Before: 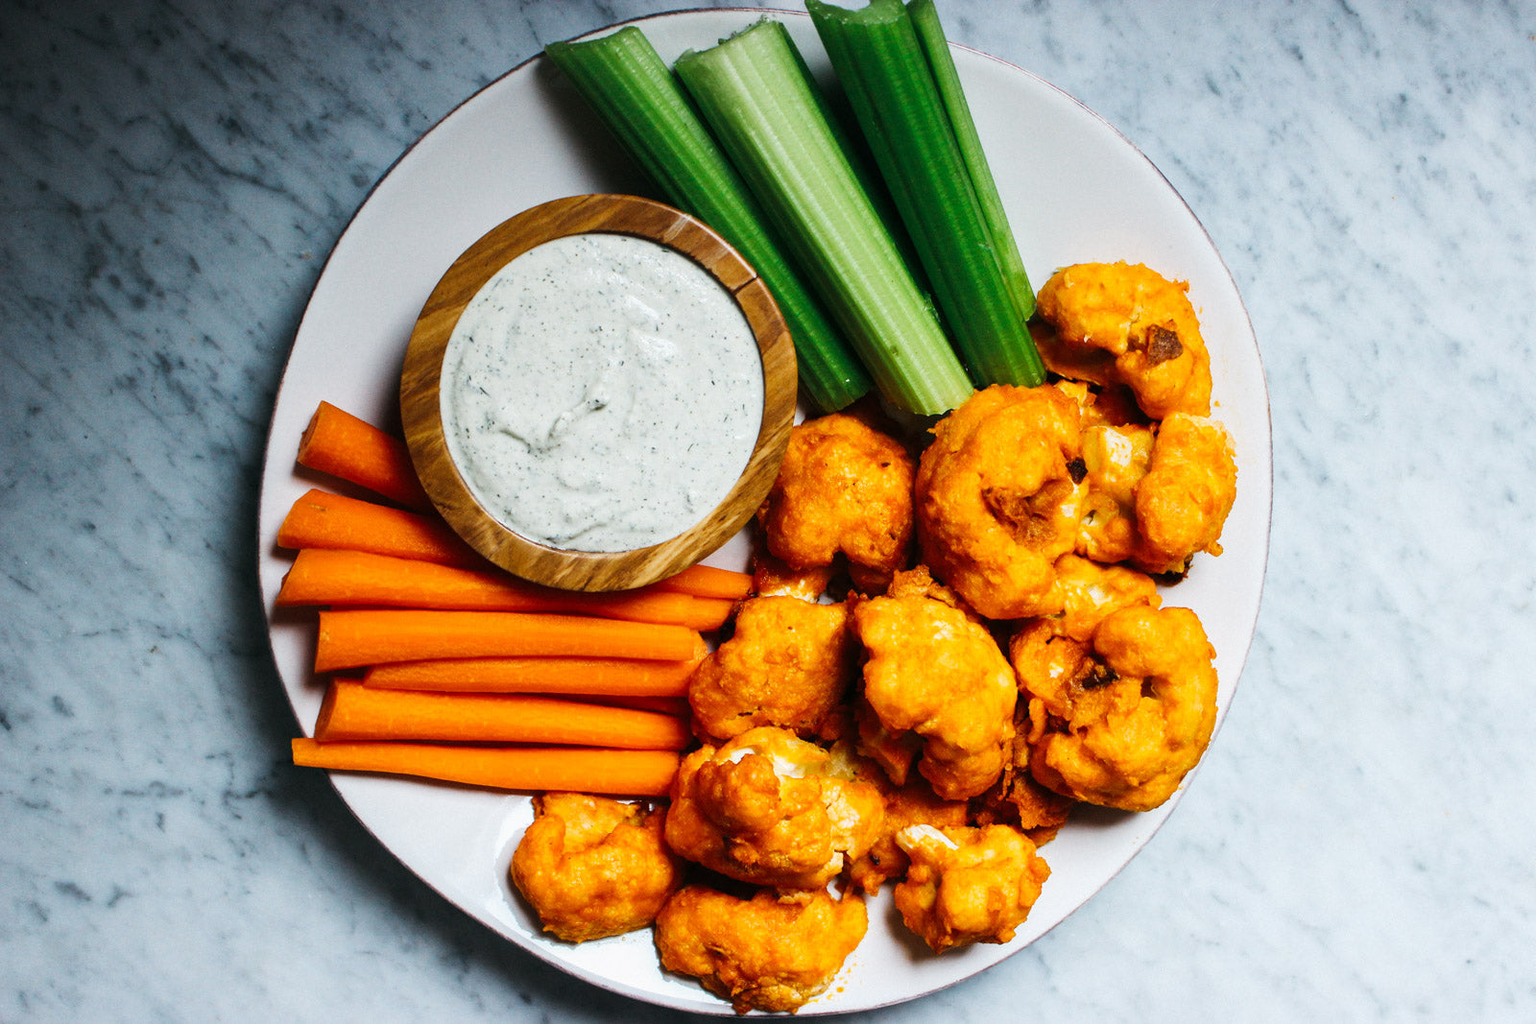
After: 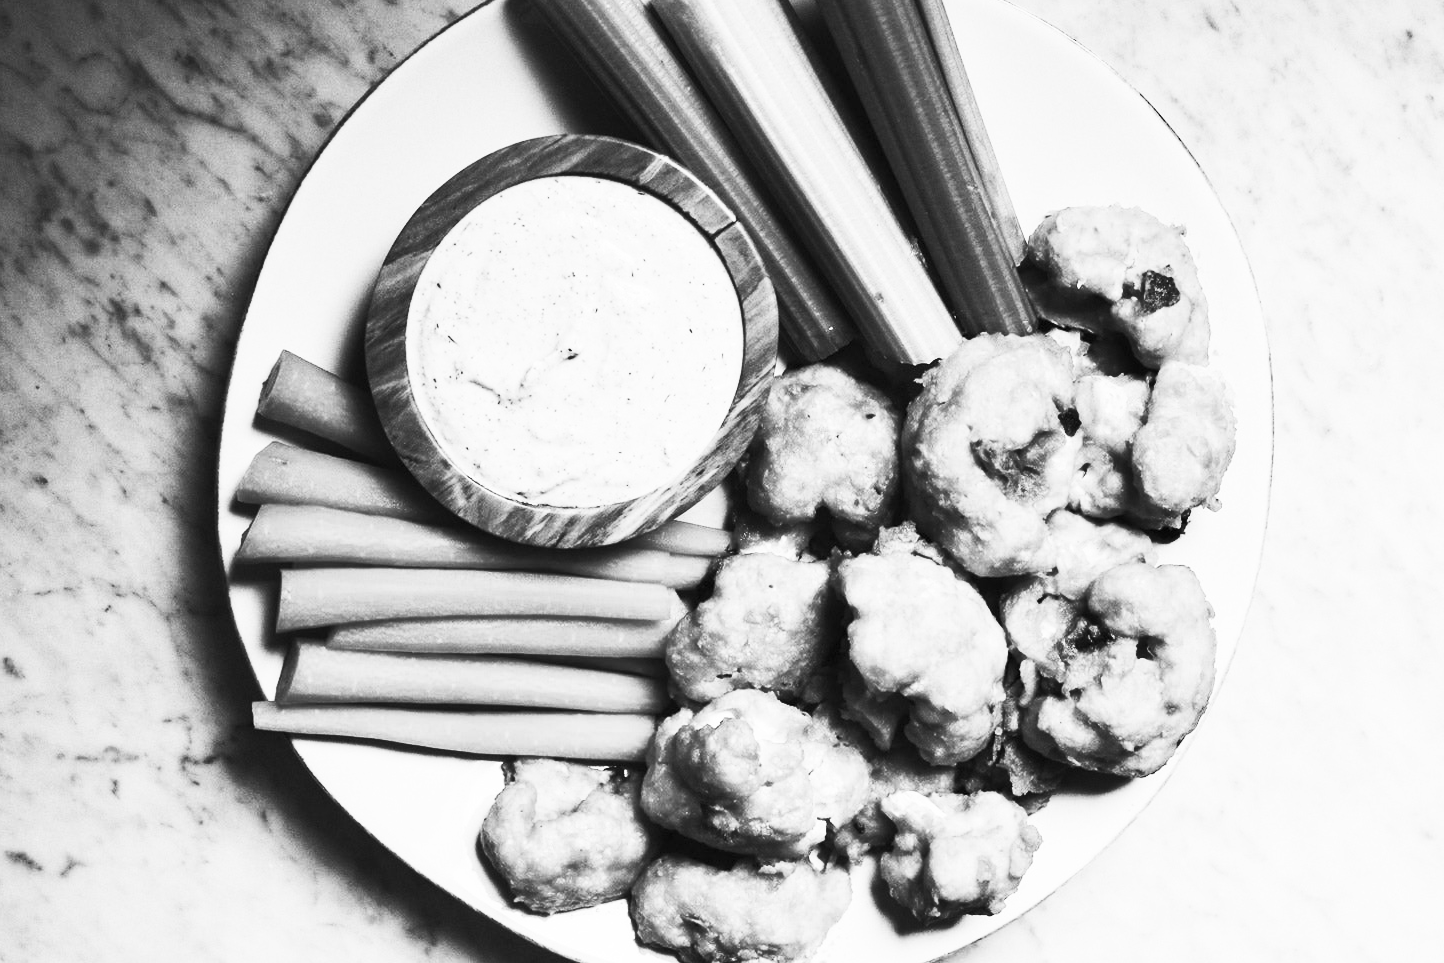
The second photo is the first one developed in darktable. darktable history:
crop: left 3.305%, top 6.436%, right 6.389%, bottom 3.258%
contrast brightness saturation: contrast 0.53, brightness 0.47, saturation -1
color balance rgb: perceptual saturation grading › global saturation 25%, global vibrance 20%
shadows and highlights: shadows color adjustment 97.66%, soften with gaussian
